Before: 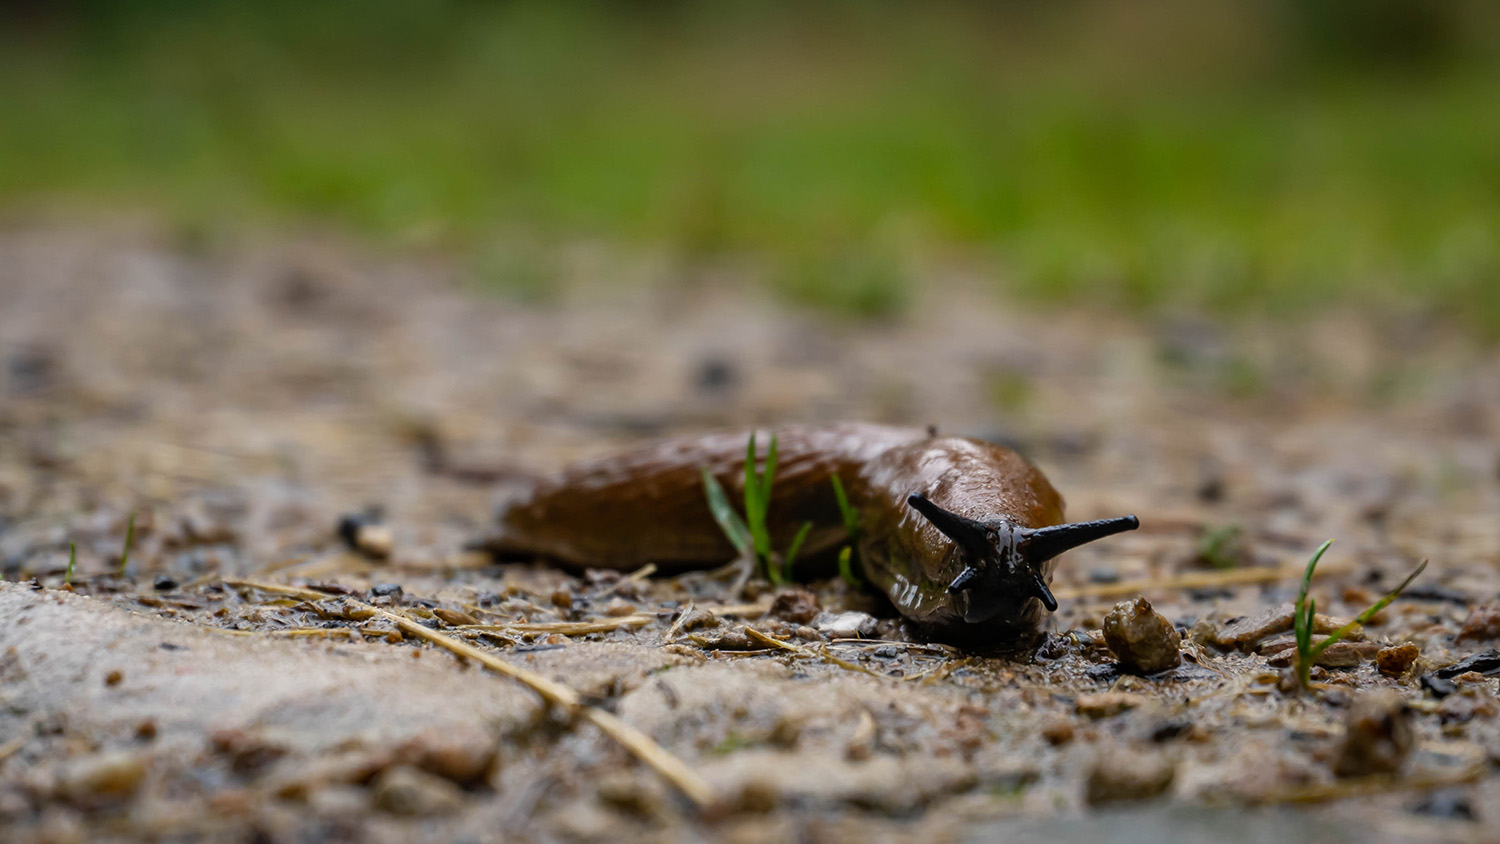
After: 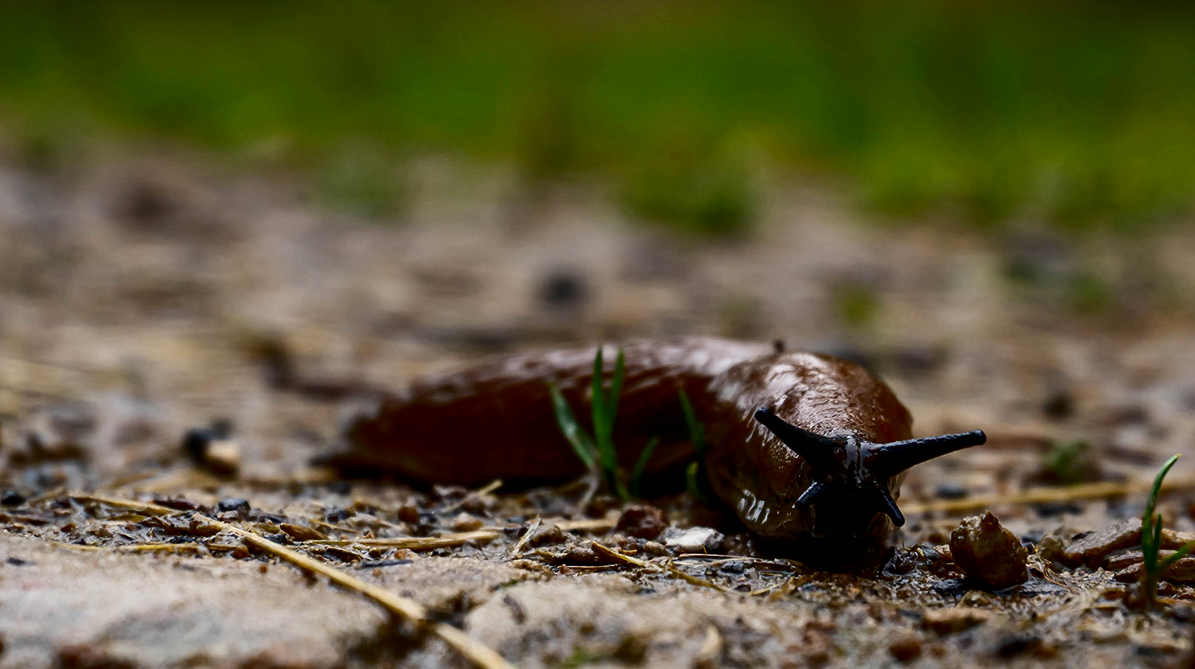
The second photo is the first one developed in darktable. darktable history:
contrast brightness saturation: contrast 0.242, brightness -0.224, saturation 0.138
crop and rotate: left 10.25%, top 10.077%, right 10.049%, bottom 10.576%
